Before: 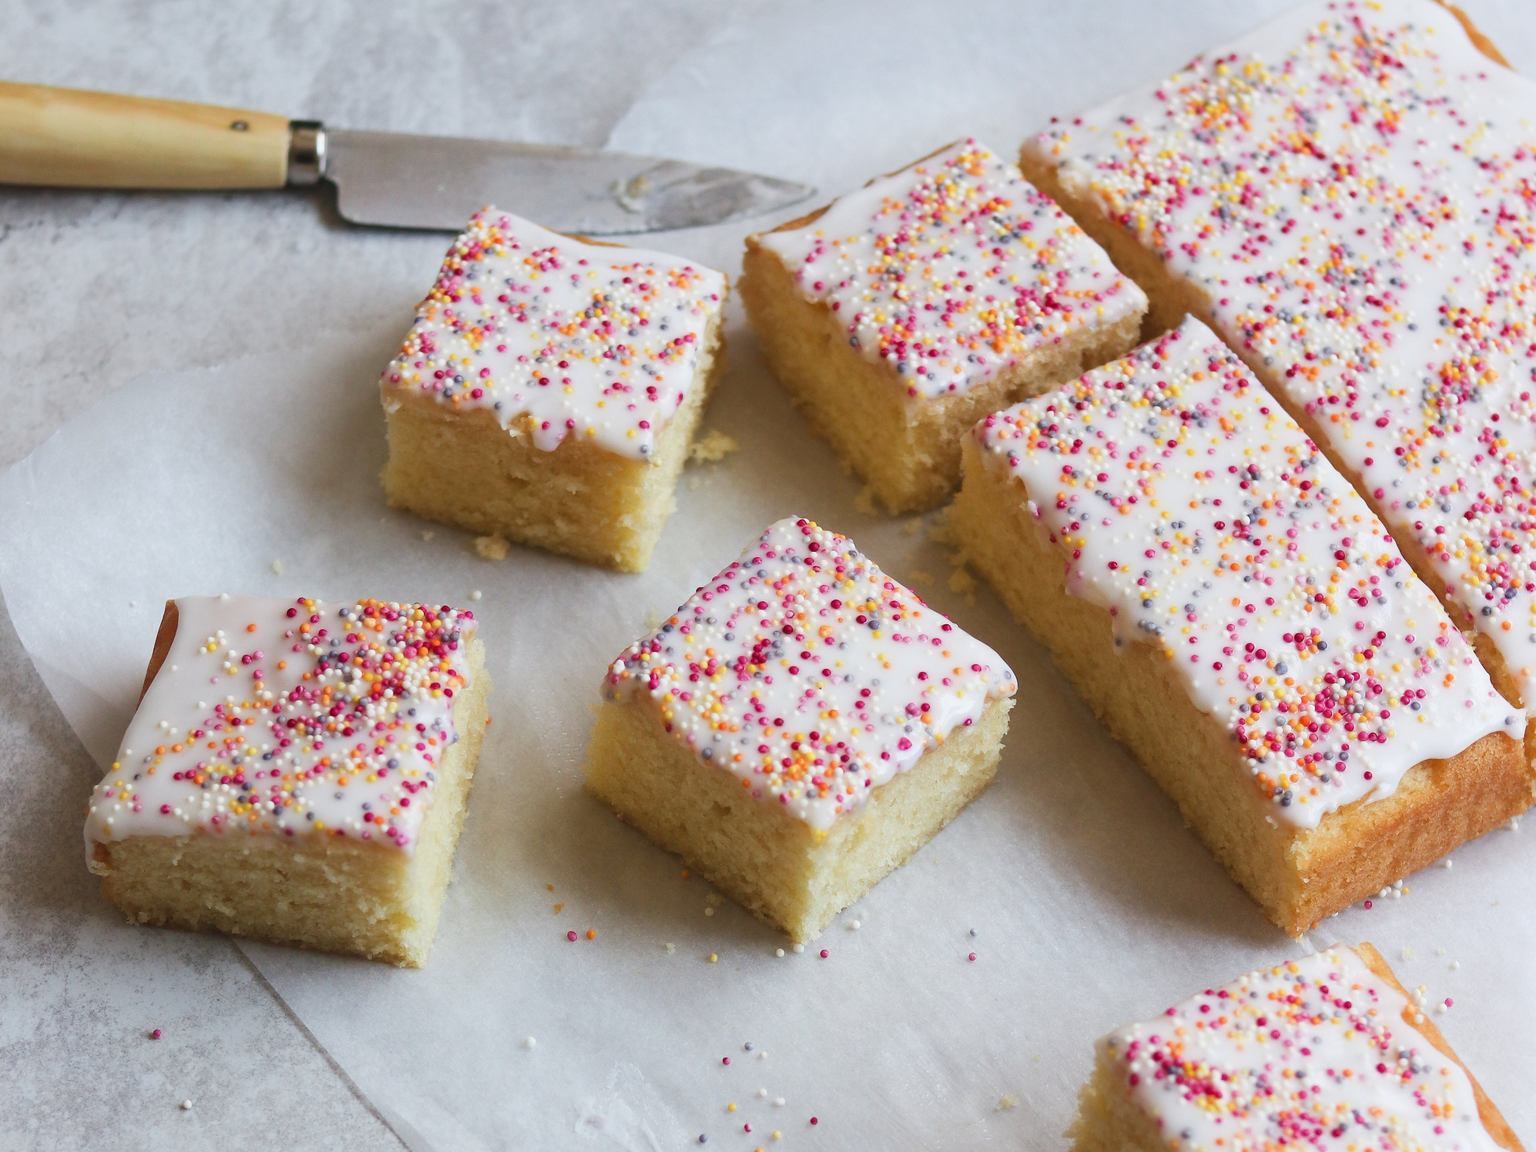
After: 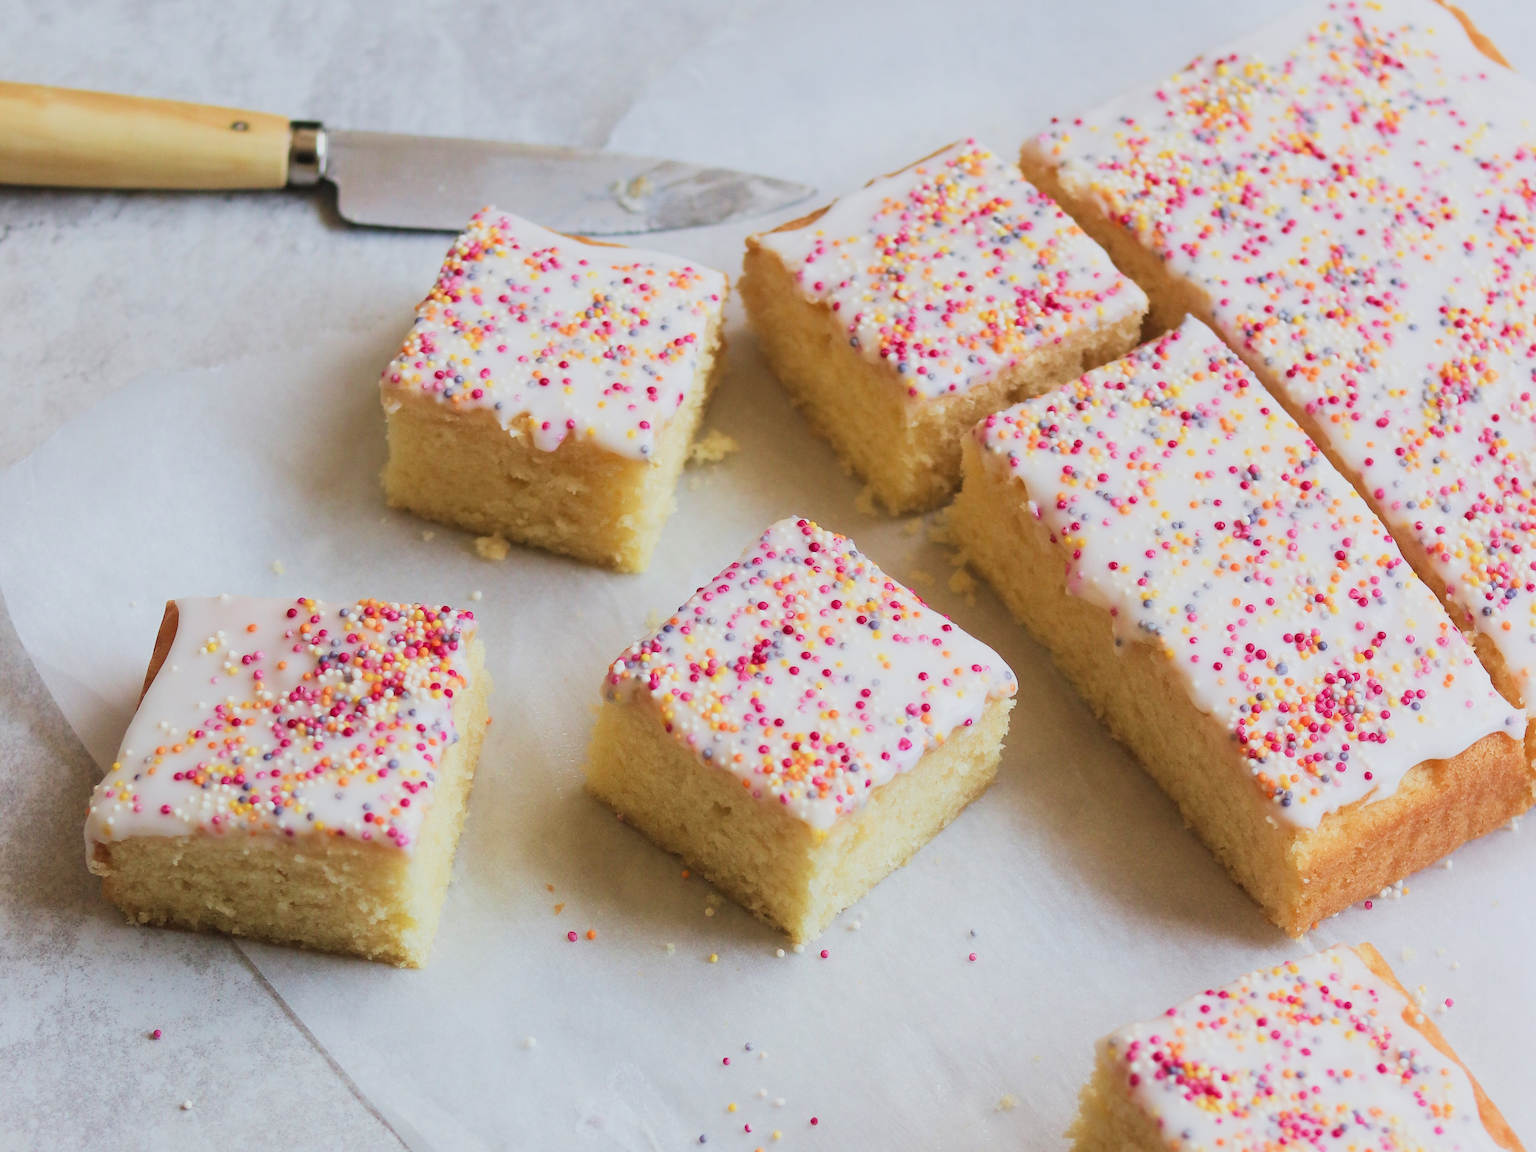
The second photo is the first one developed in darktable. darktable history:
filmic rgb: black relative exposure -7.65 EV, white relative exposure 4.56 EV, hardness 3.61
exposure: black level correction 0, exposure 0.498 EV, compensate highlight preservation false
velvia: on, module defaults
